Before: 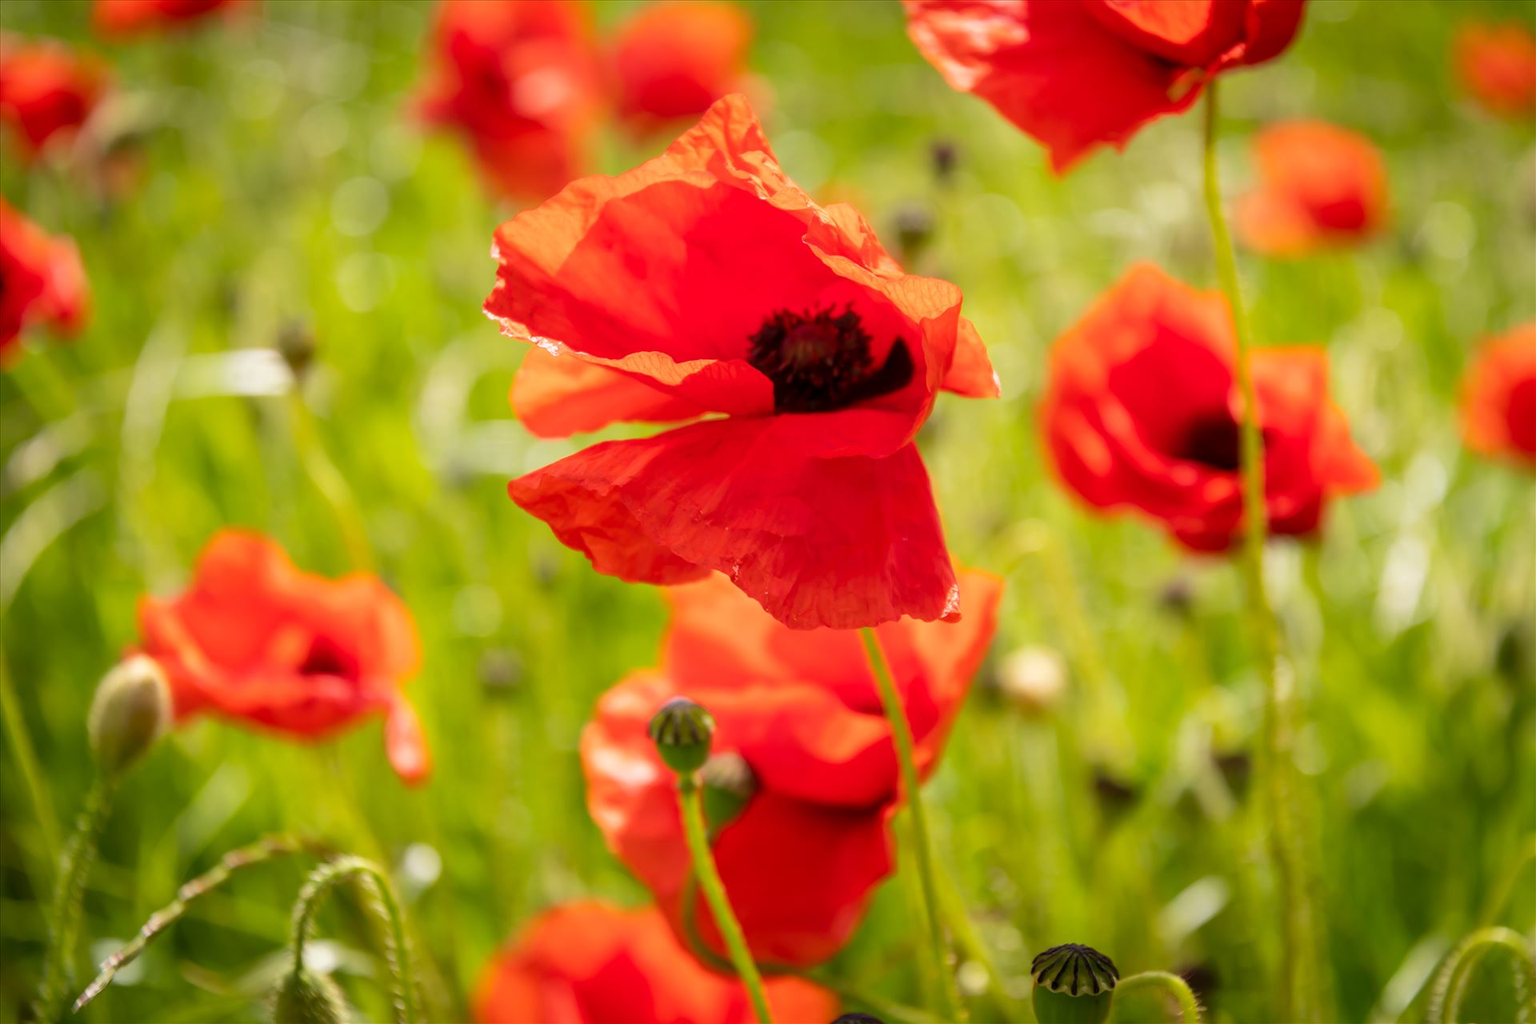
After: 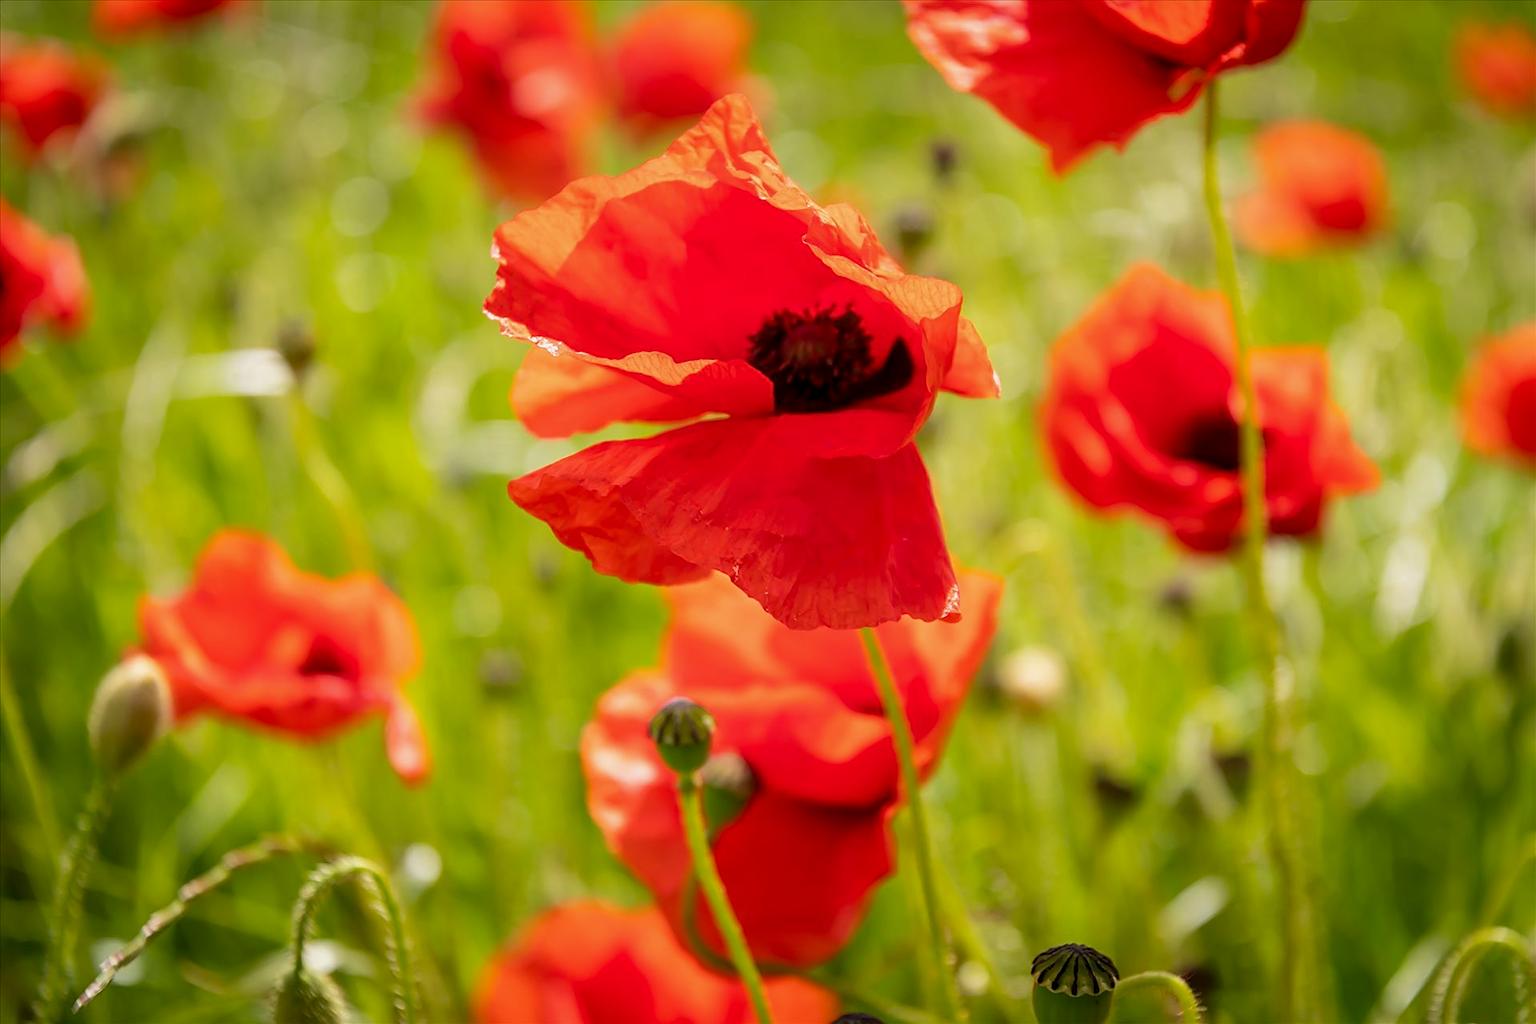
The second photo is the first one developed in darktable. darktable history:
sharpen: on, module defaults
exposure: black level correction 0.002, exposure -0.1 EV, compensate highlight preservation false
